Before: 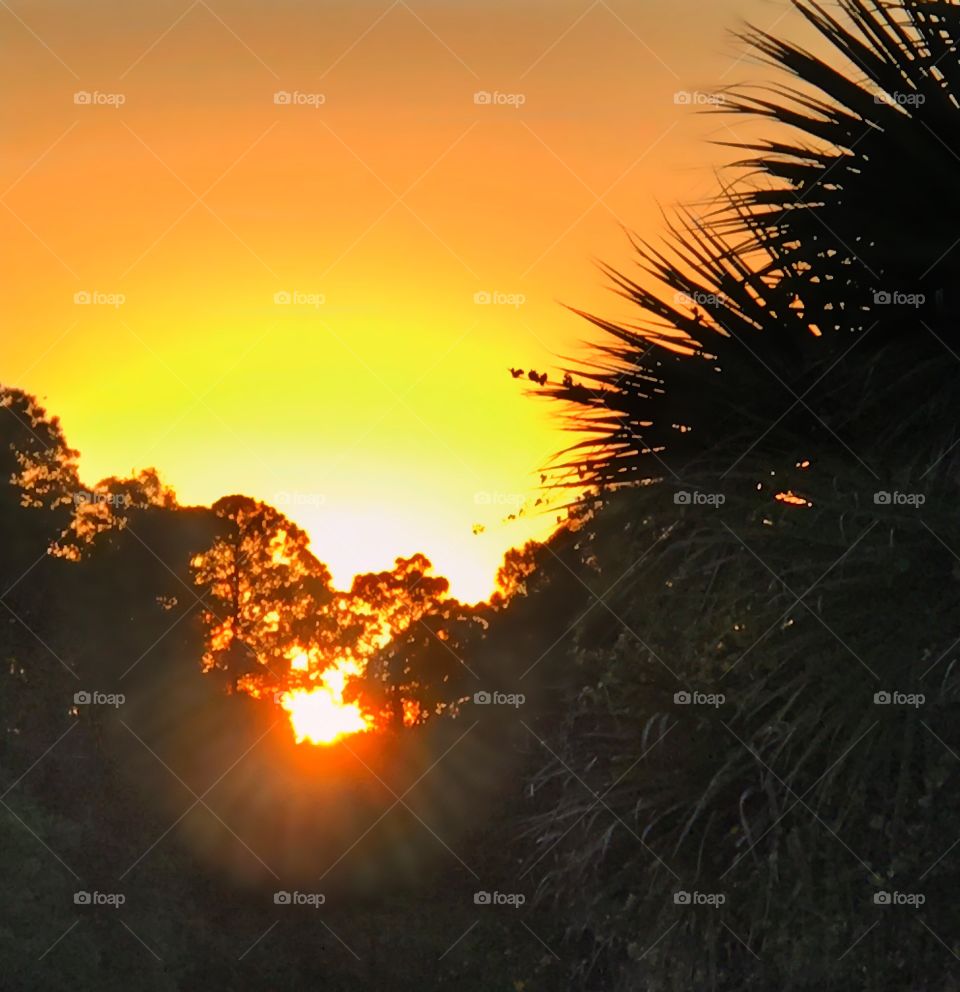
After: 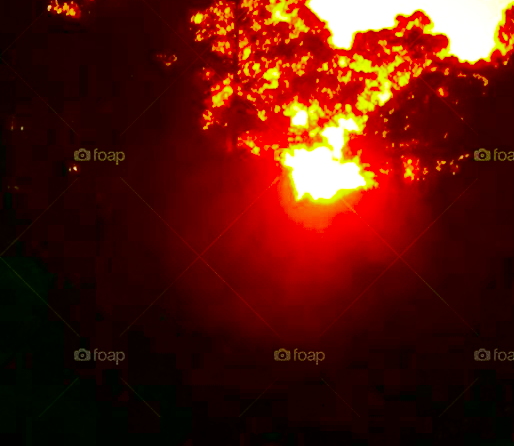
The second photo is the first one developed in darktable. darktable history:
base curve: curves: ch0 [(0, 0) (0.007, 0.004) (0.027, 0.03) (0.046, 0.07) (0.207, 0.54) (0.442, 0.872) (0.673, 0.972) (1, 1)], preserve colors none
crop and rotate: top 54.74%, right 46.433%, bottom 0.216%
color correction: highlights a* -0.304, highlights b* -0.136
exposure: compensate exposure bias true, compensate highlight preservation false
color balance rgb: perceptual saturation grading › global saturation 19.424%, global vibrance 20%
shadows and highlights: shadows 9.55, white point adjustment 1.05, highlights -39.05
contrast brightness saturation: brightness -0.993, saturation 0.995
